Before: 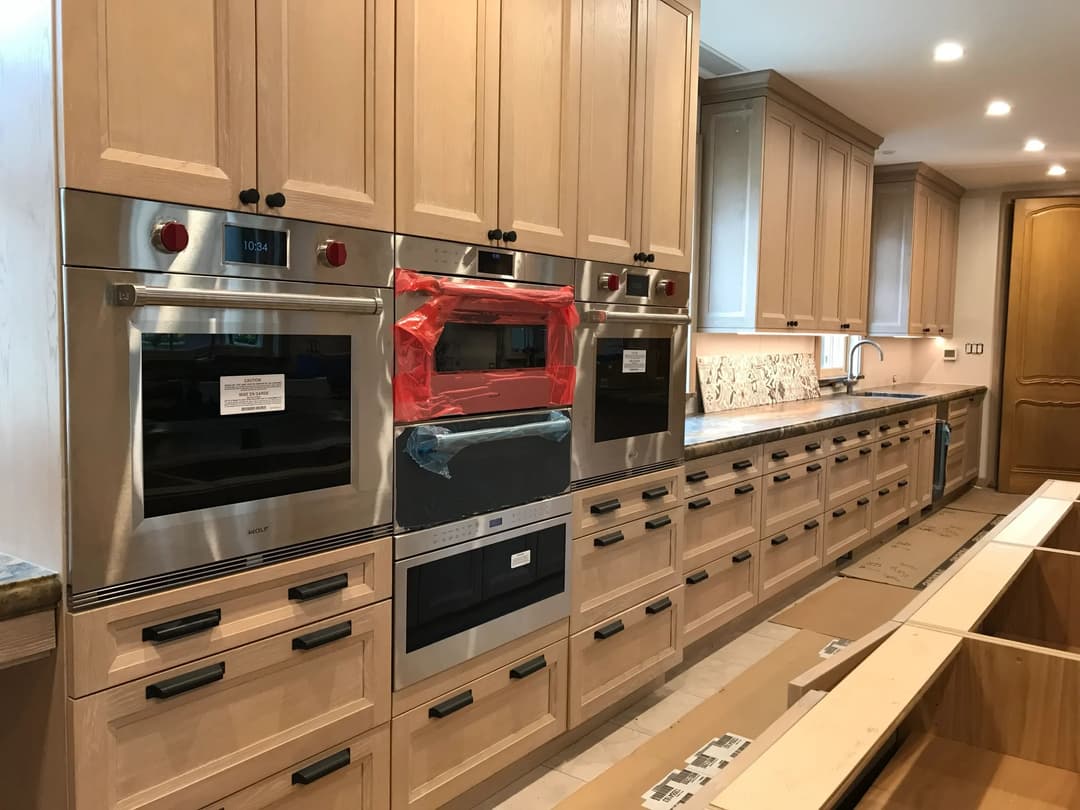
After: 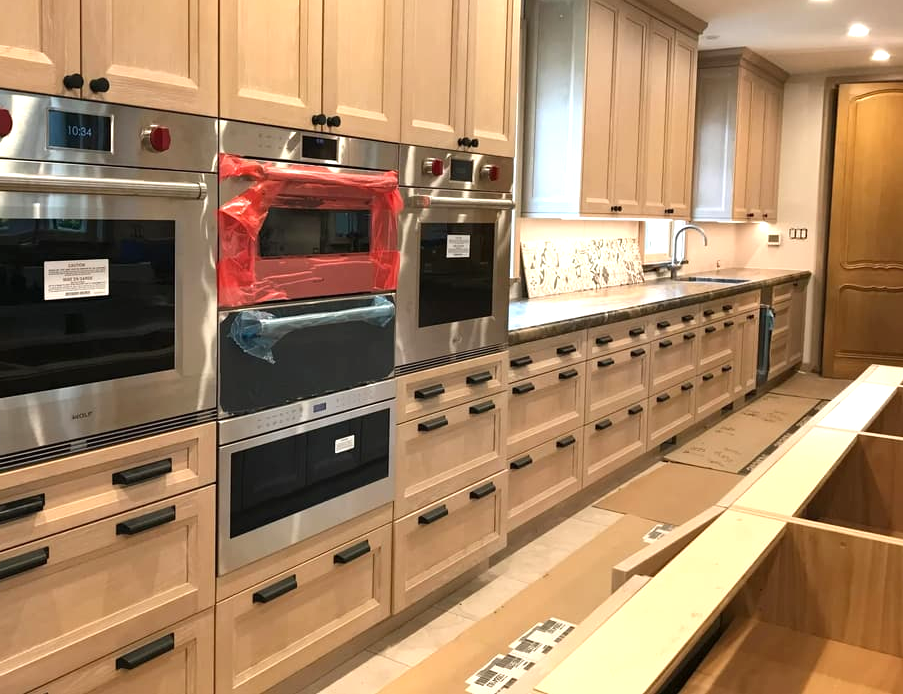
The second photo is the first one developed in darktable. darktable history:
exposure: exposure 0.564 EV, compensate highlight preservation false
crop: left 16.315%, top 14.246%
